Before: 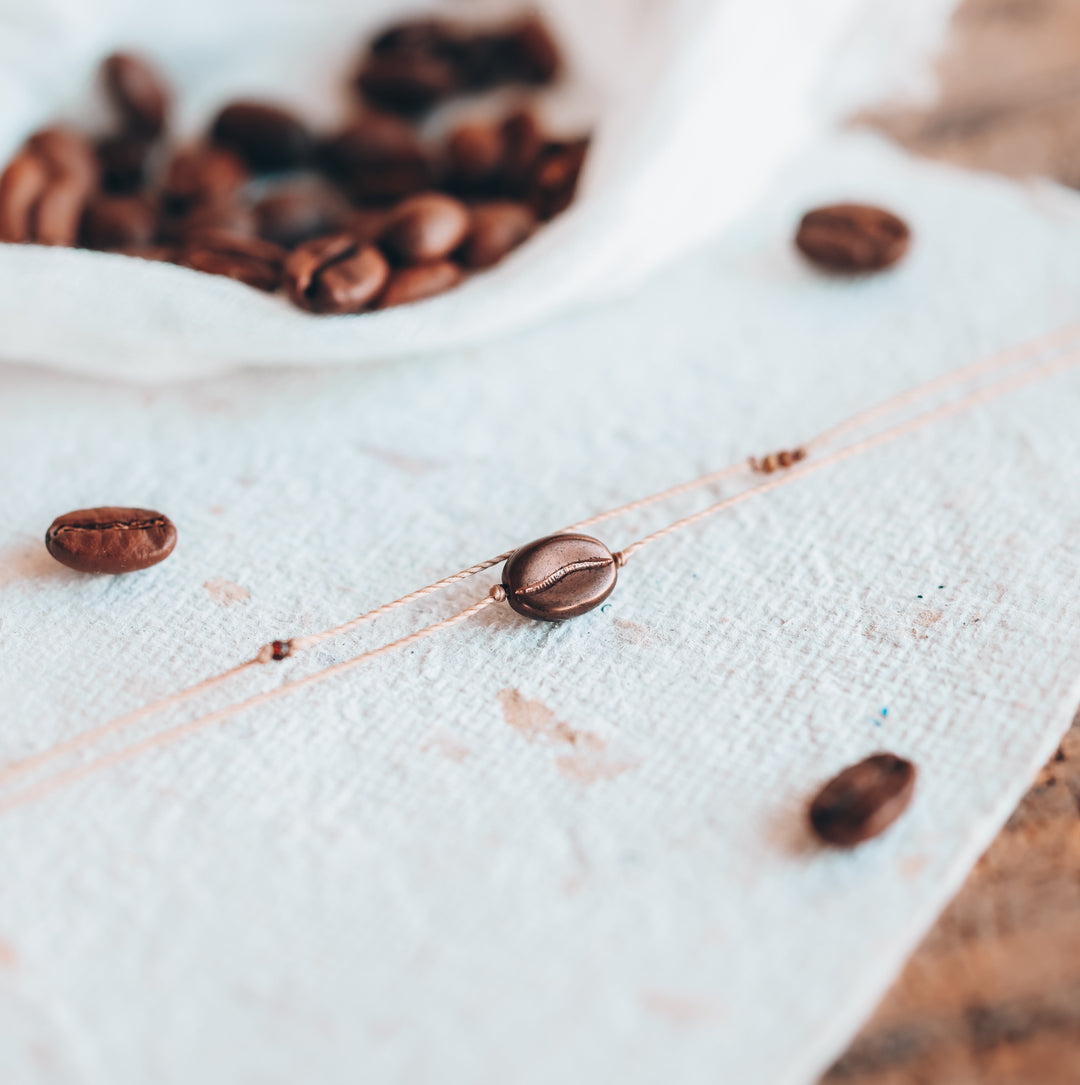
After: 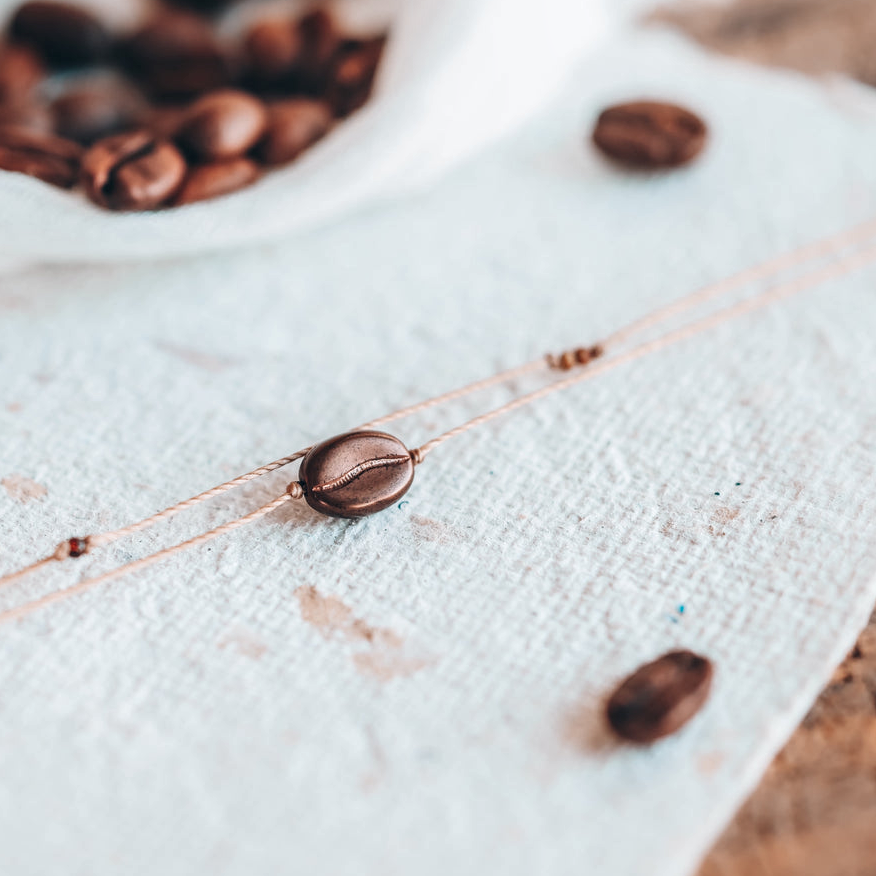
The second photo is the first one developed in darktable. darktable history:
crop: left 18.825%, top 9.553%, right 0.001%, bottom 9.638%
local contrast: on, module defaults
